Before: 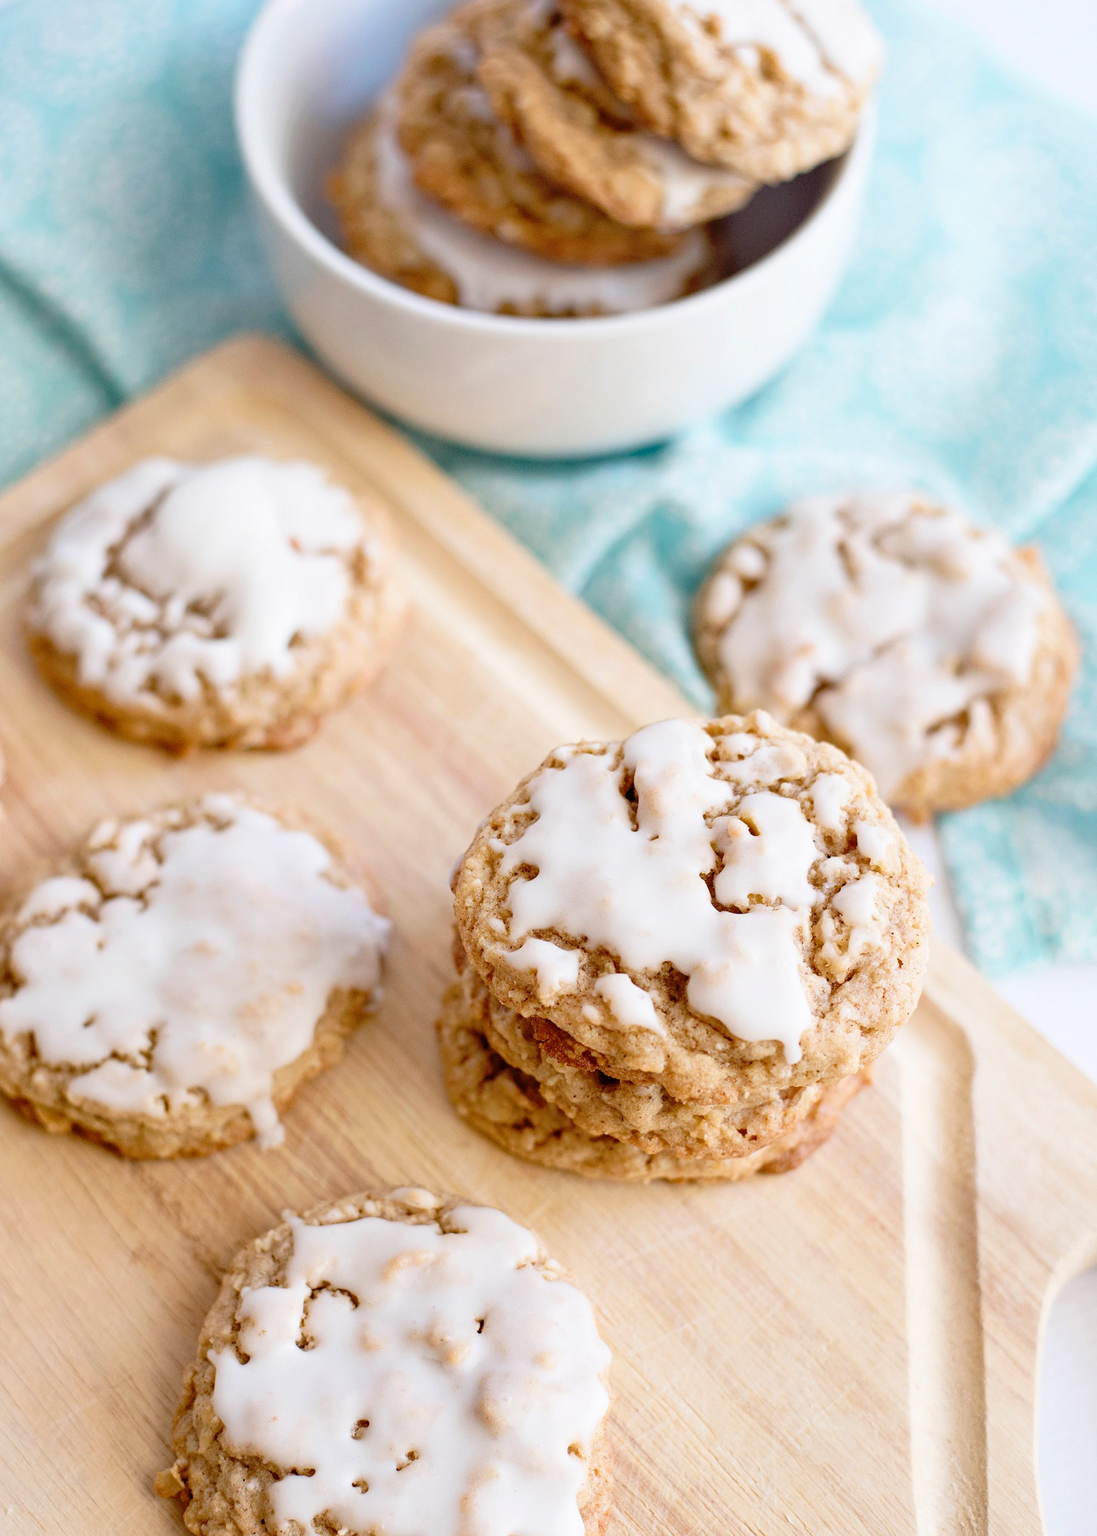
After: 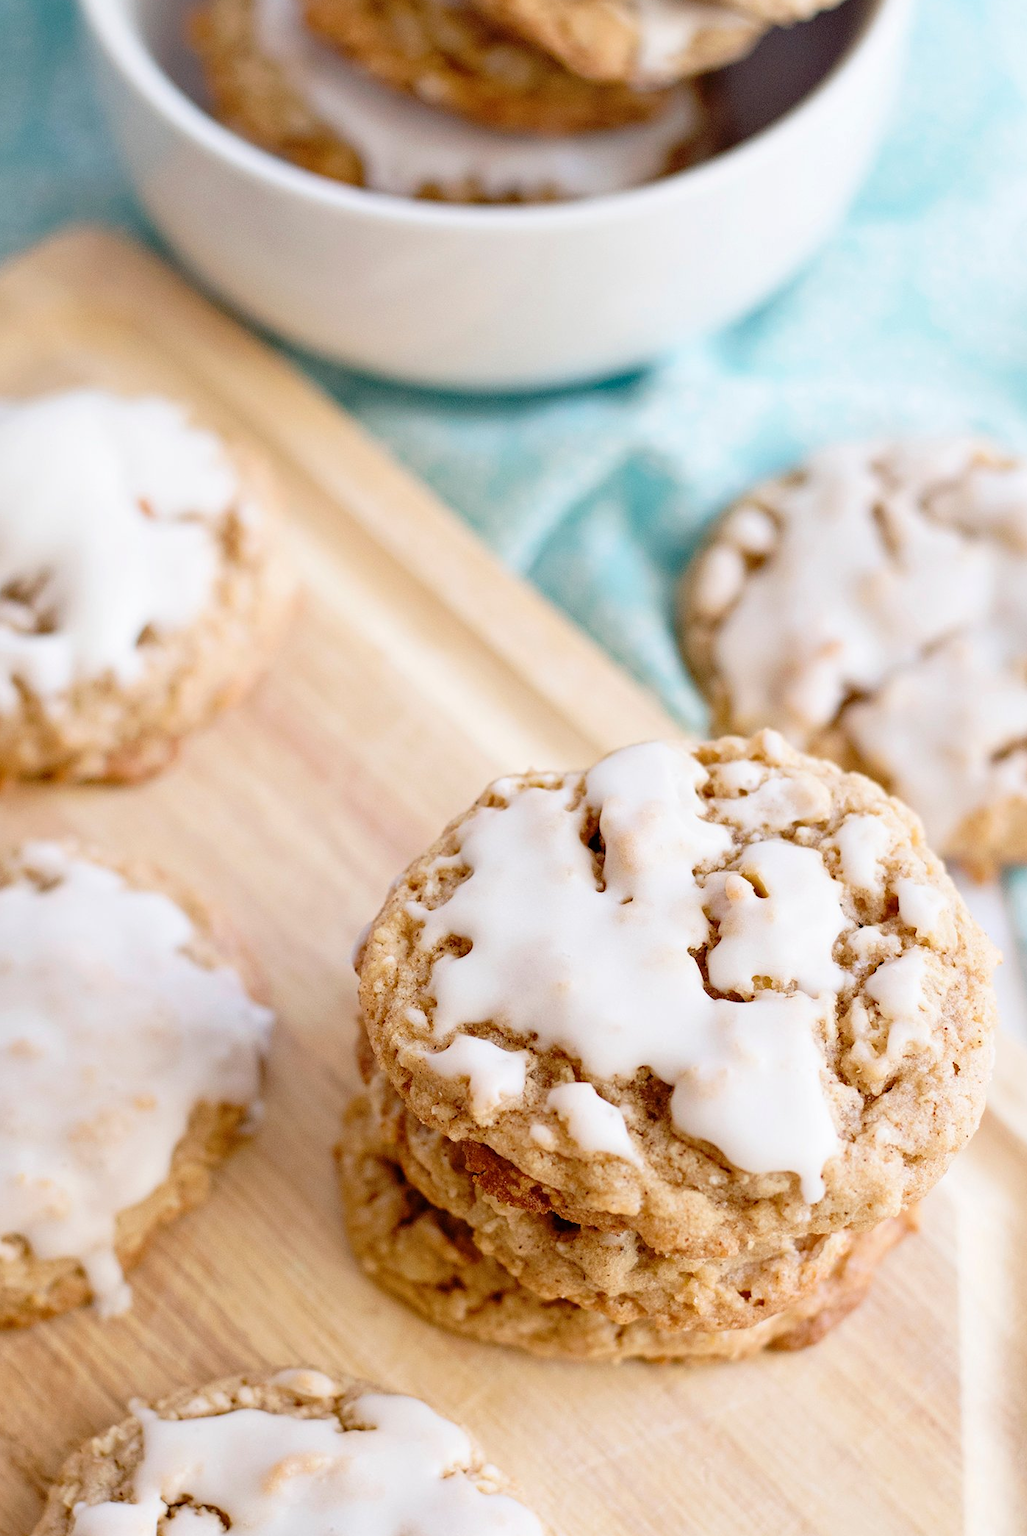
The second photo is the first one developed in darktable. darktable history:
crop and rotate: left 17.014%, top 10.804%, right 13.044%, bottom 14.55%
